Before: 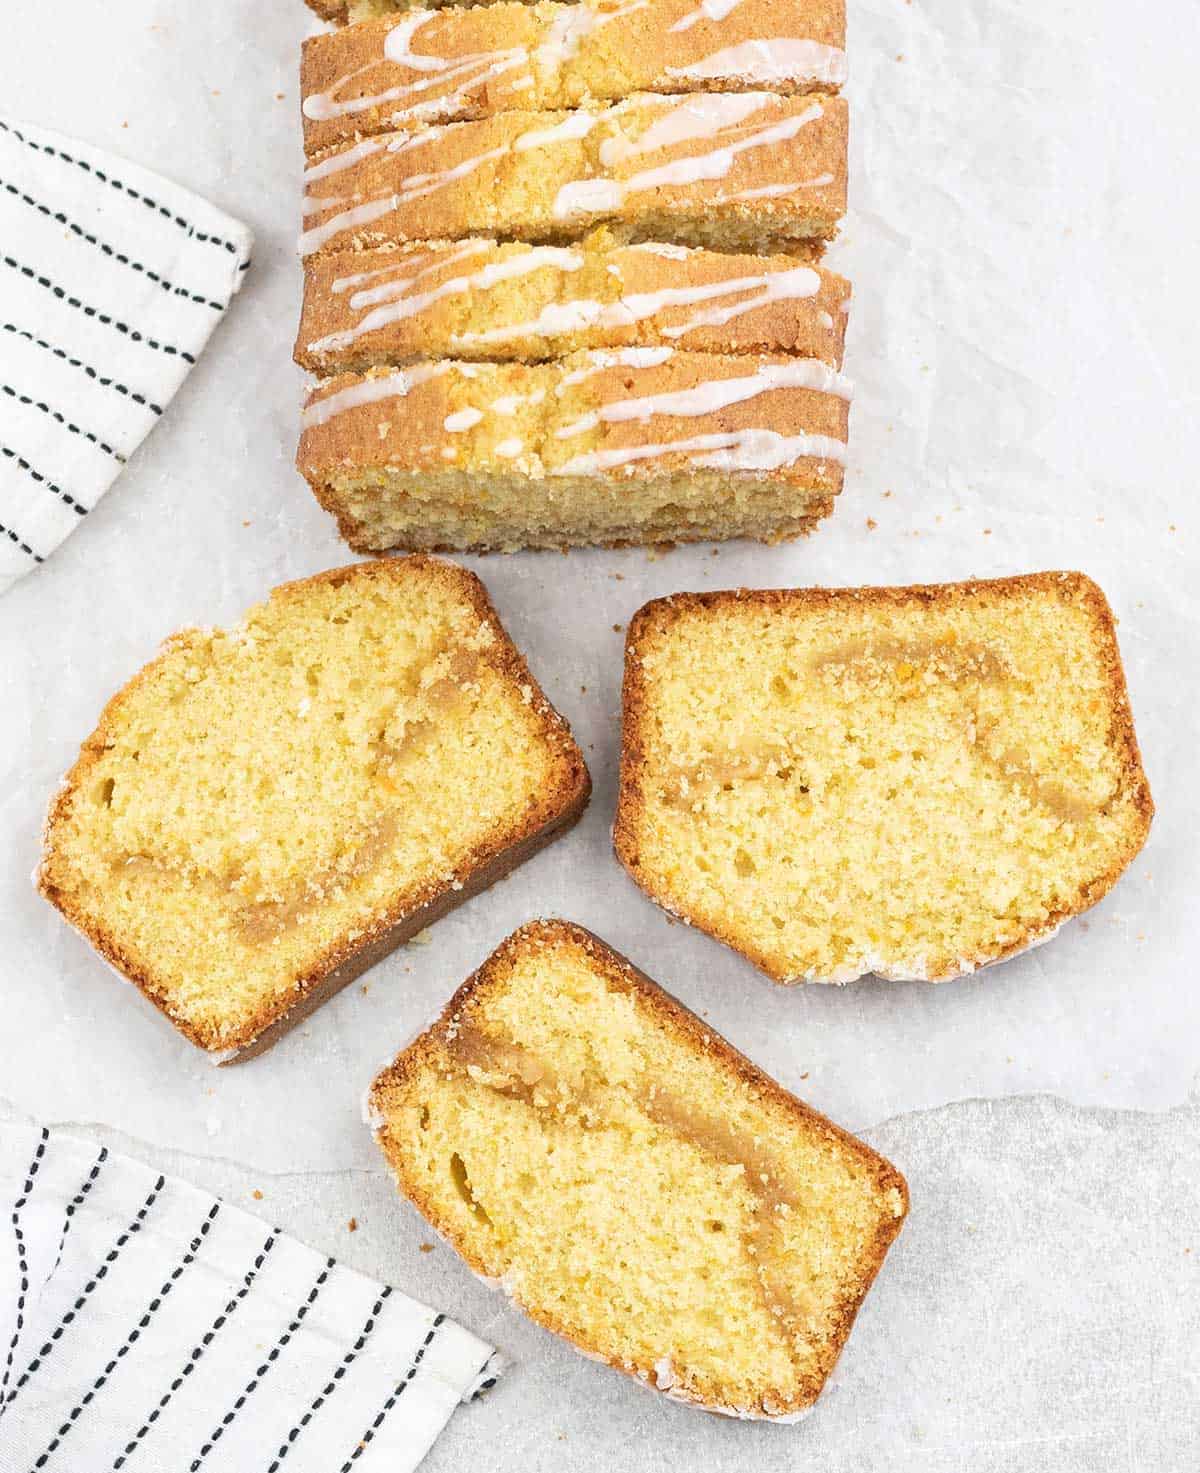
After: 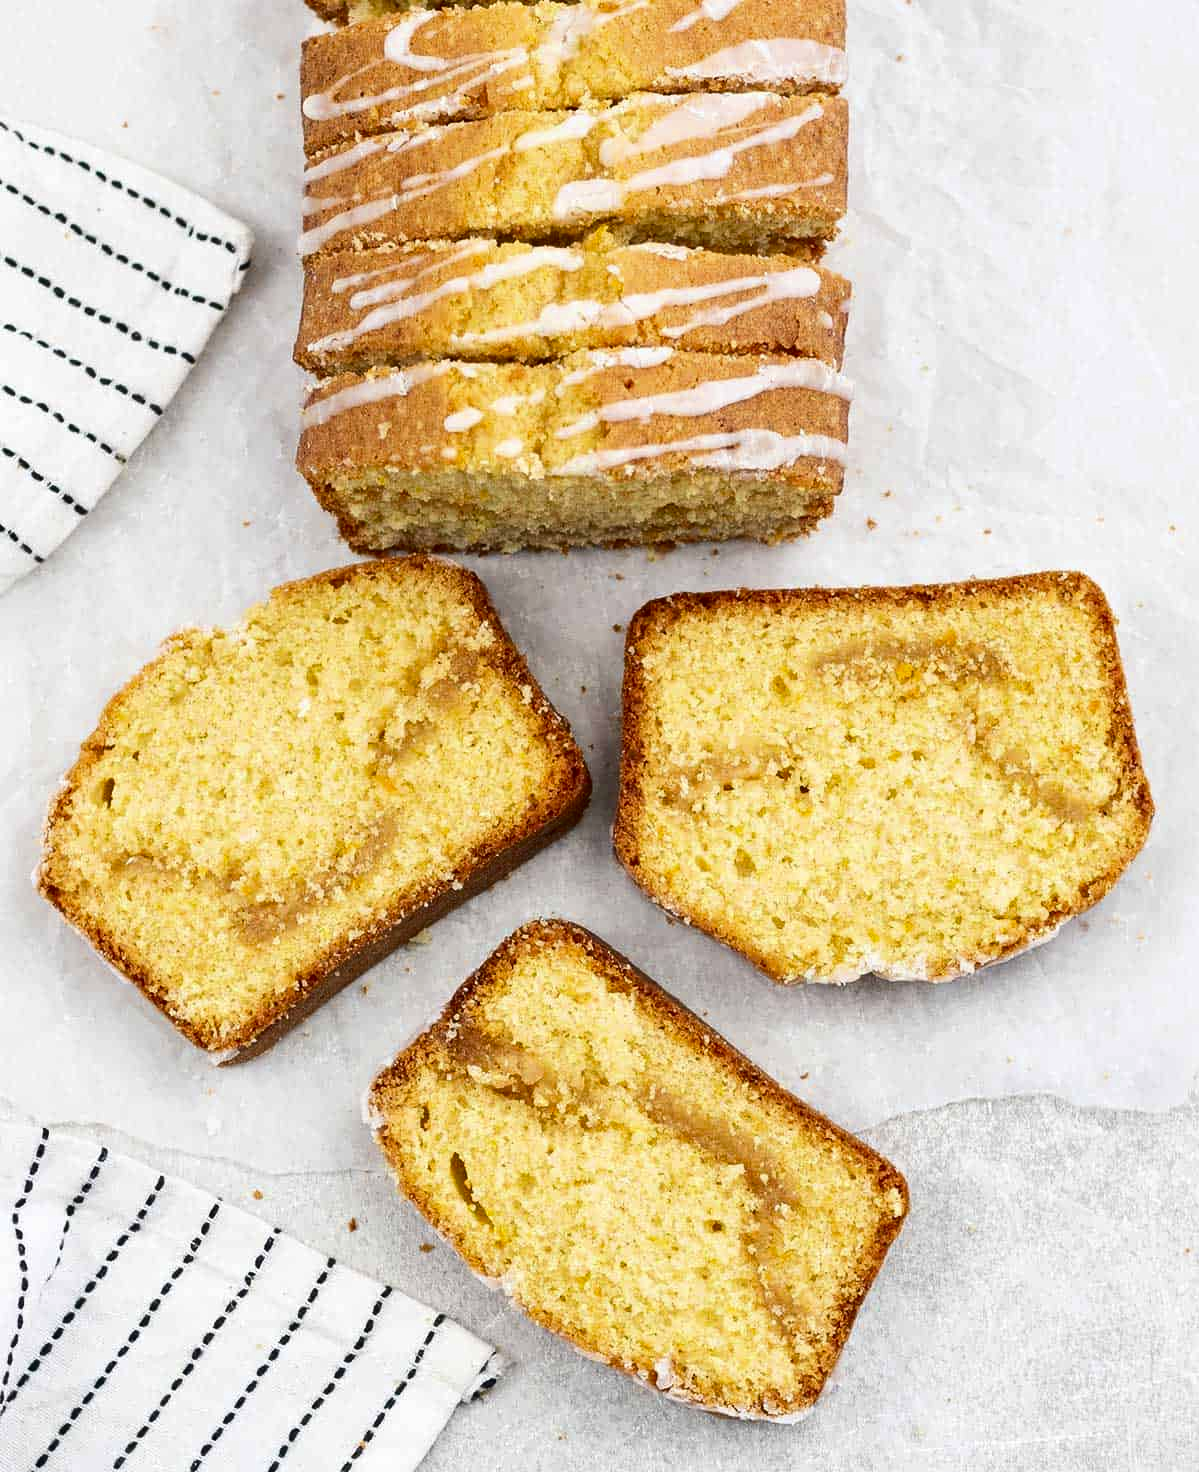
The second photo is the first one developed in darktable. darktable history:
contrast brightness saturation: contrast 0.131, brightness -0.241, saturation 0.144
exposure: compensate exposure bias true, compensate highlight preservation false
color zones: curves: ch0 [(0.068, 0.464) (0.25, 0.5) (0.48, 0.508) (0.75, 0.536) (0.886, 0.476) (0.967, 0.456)]; ch1 [(0.066, 0.456) (0.25, 0.5) (0.616, 0.508) (0.746, 0.56) (0.934, 0.444)]
